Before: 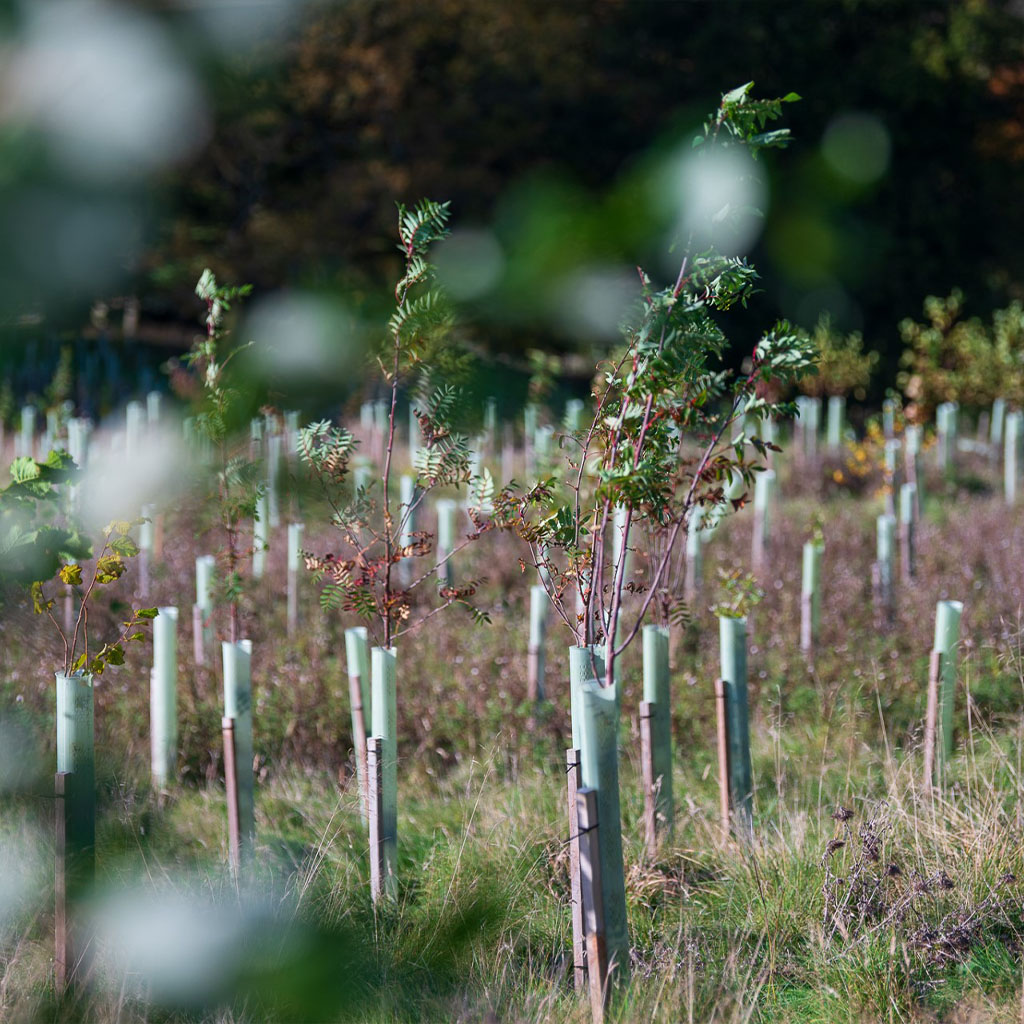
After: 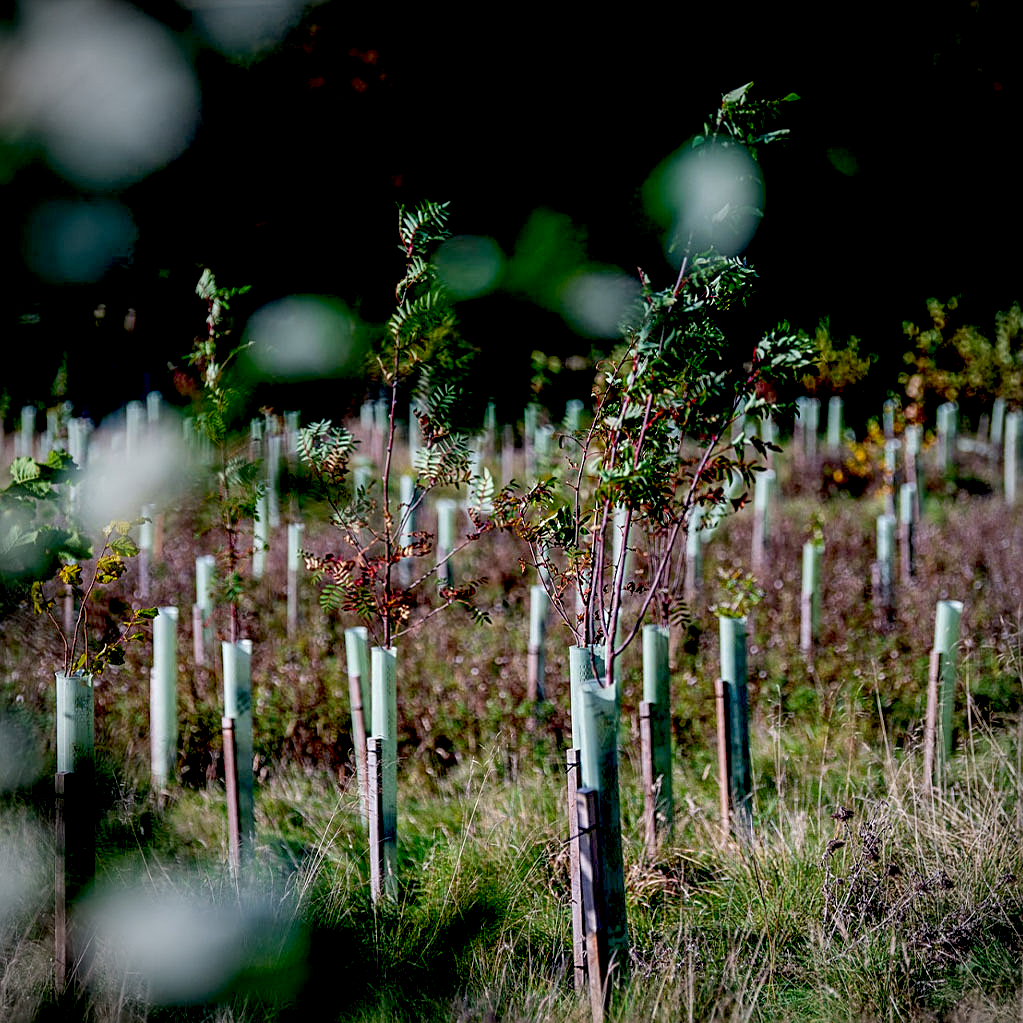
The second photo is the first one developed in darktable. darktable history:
exposure: black level correction 0.055, exposure -0.038 EV, compensate highlight preservation false
vignetting: fall-off radius 60.92%
sharpen: on, module defaults
local contrast: on, module defaults
crop: left 0.089%
